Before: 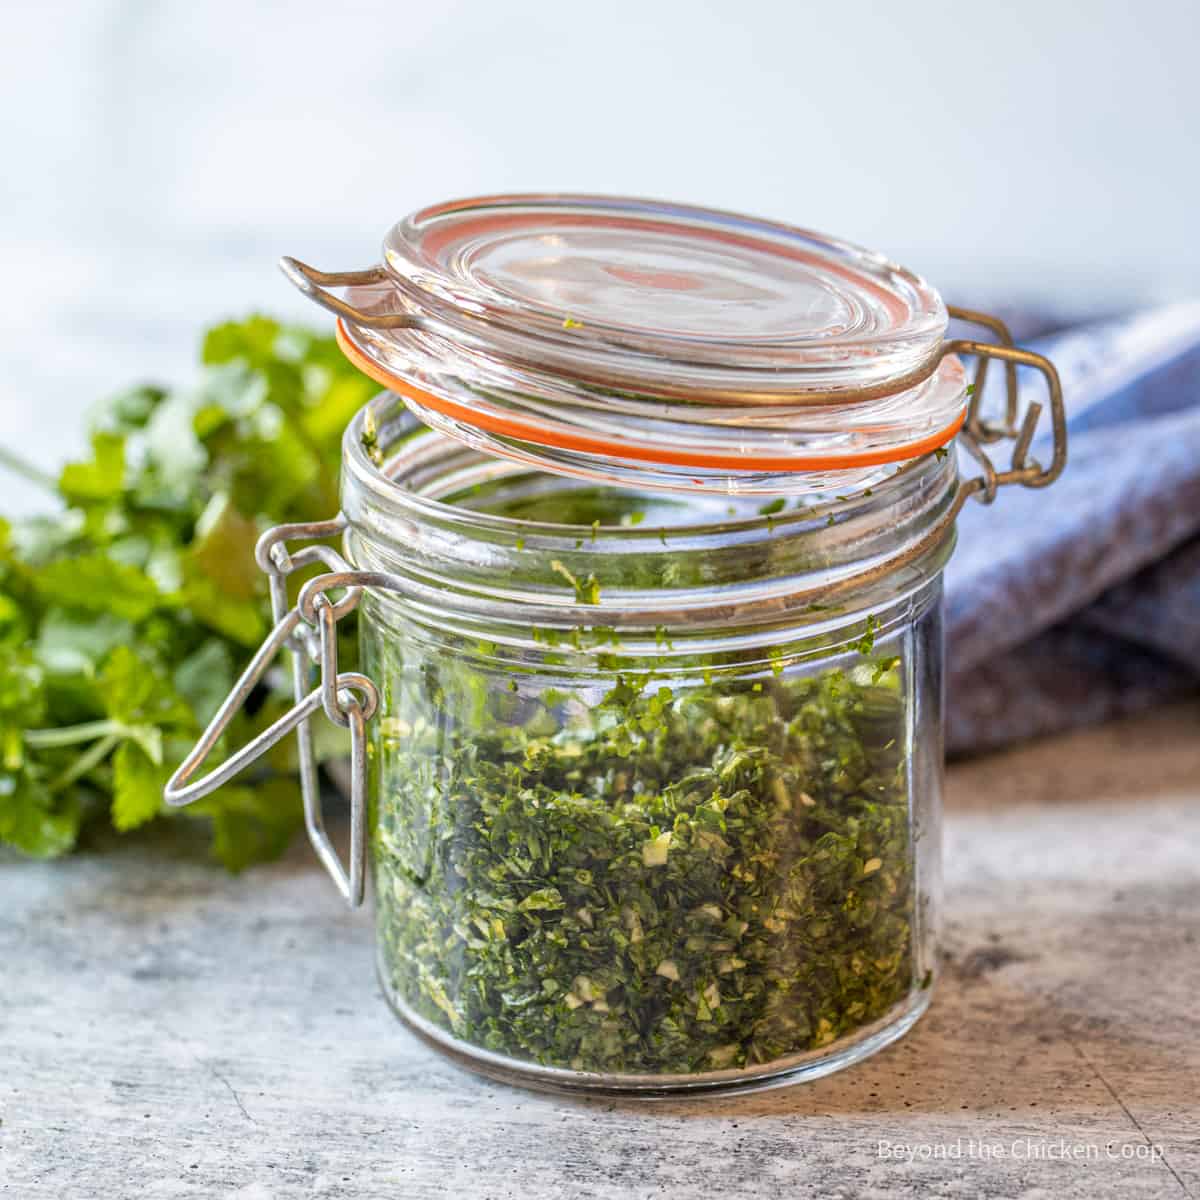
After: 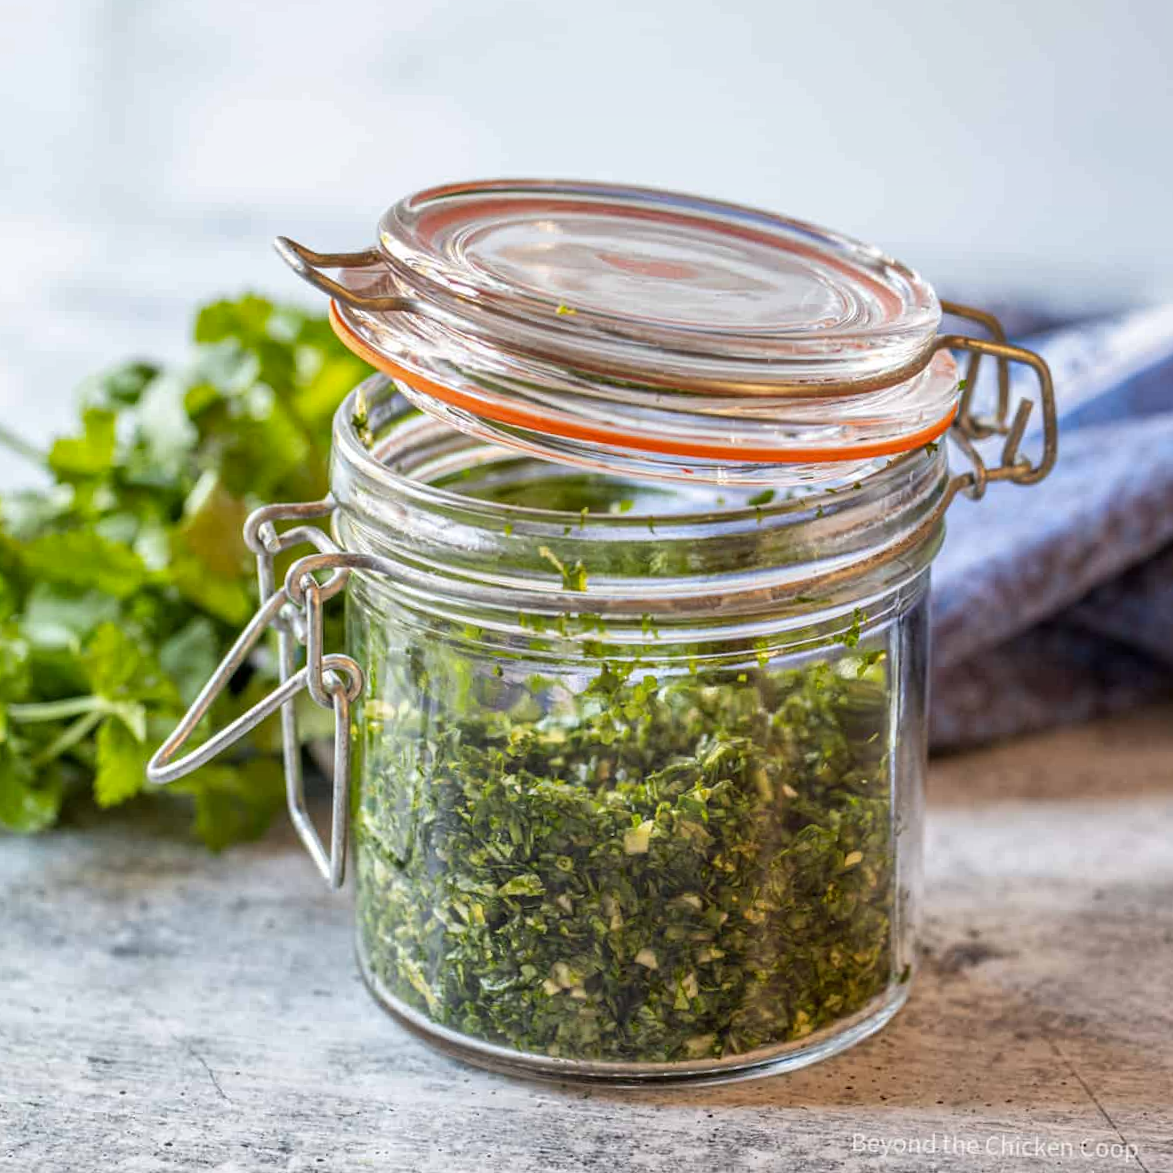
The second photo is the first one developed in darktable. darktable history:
shadows and highlights: shadows -87.75, highlights -37.33, soften with gaussian
crop and rotate: angle -1.29°
